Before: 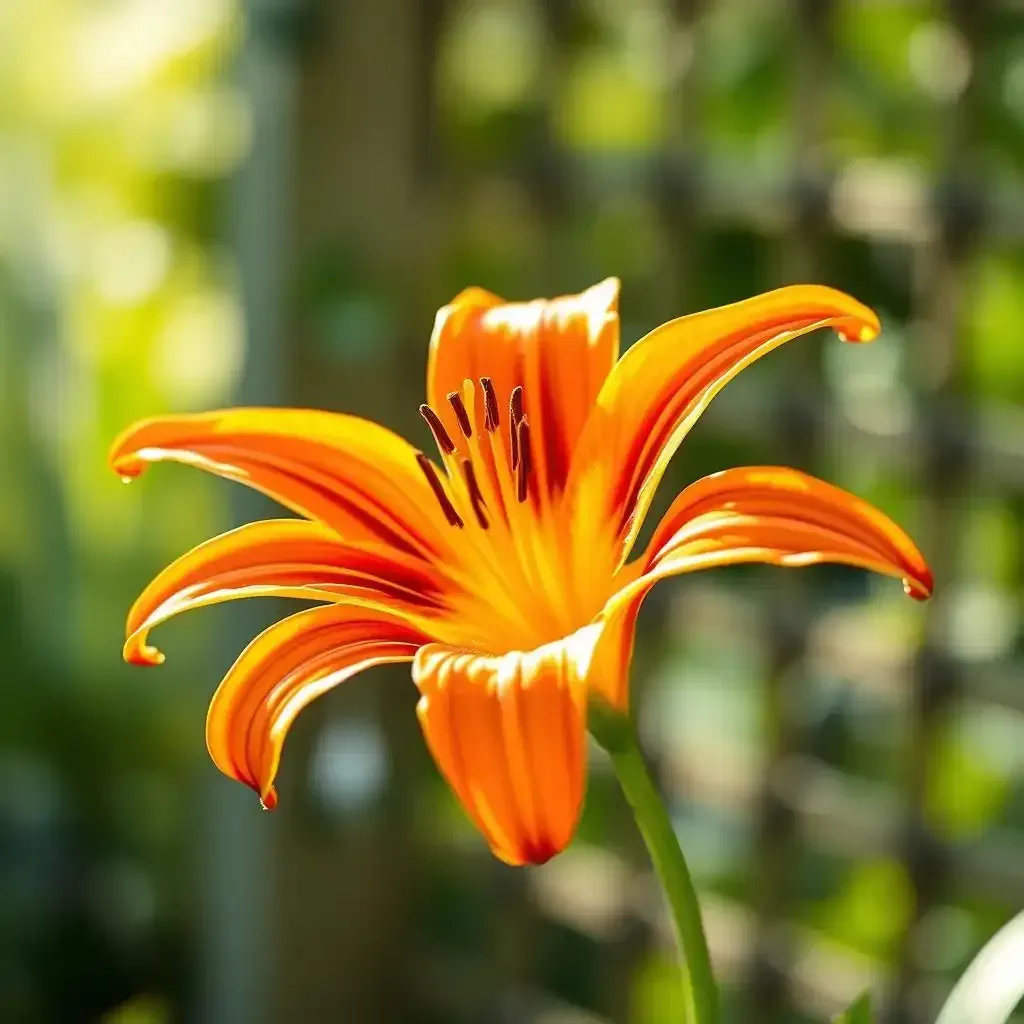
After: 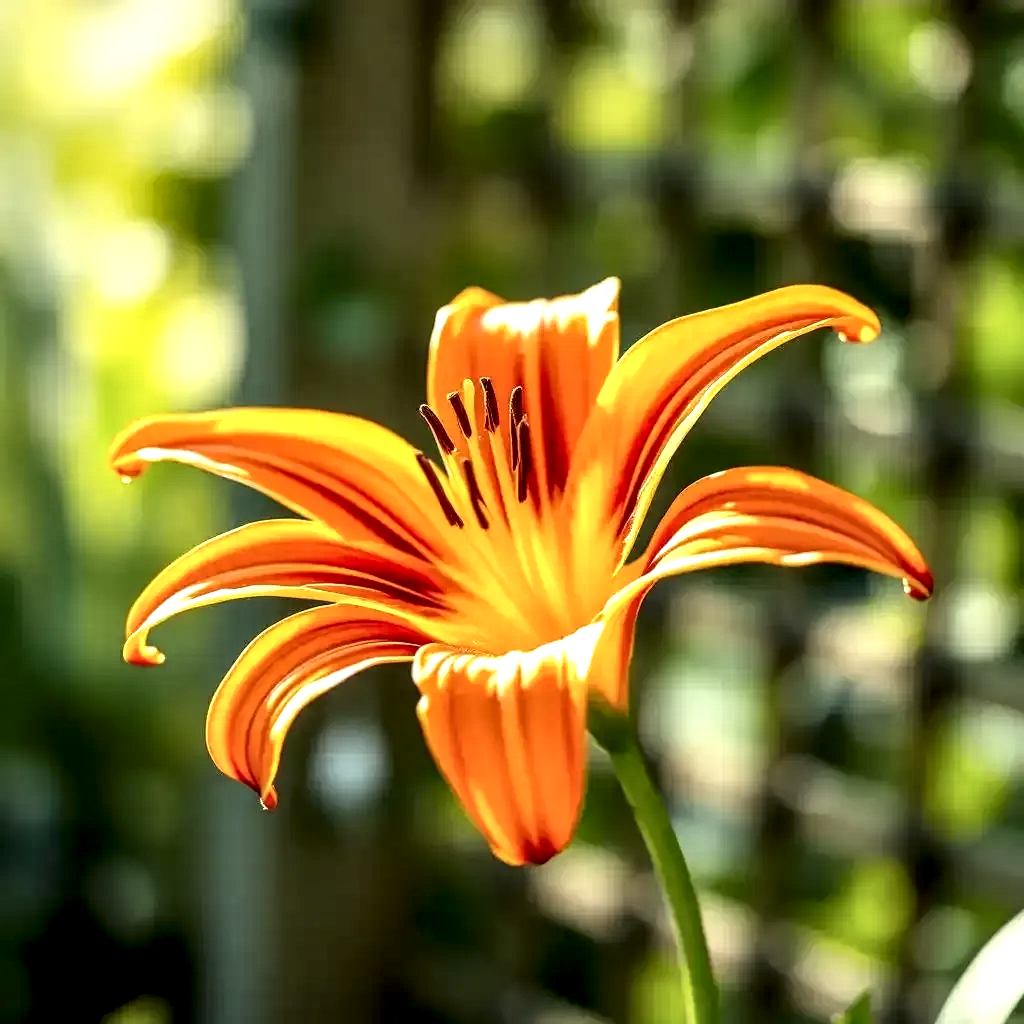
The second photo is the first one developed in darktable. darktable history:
local contrast: highlights 65%, shadows 54%, detail 169%, midtone range 0.514
rgb curve: curves: ch0 [(0, 0) (0.078, 0.051) (0.929, 0.956) (1, 1)], compensate middle gray true
